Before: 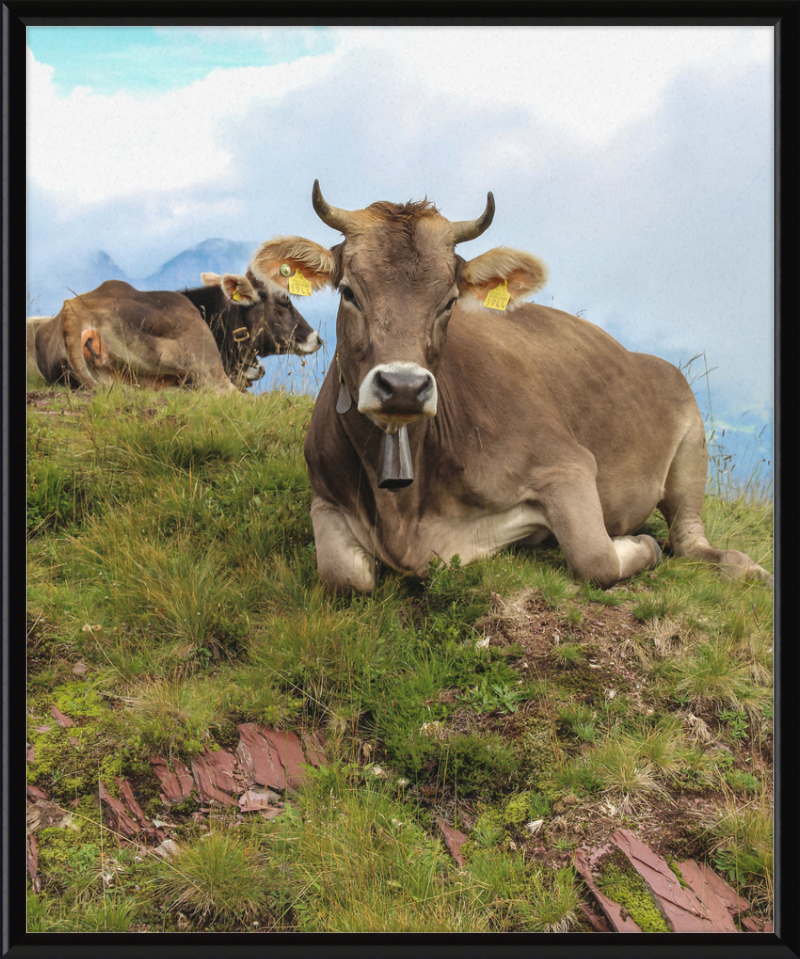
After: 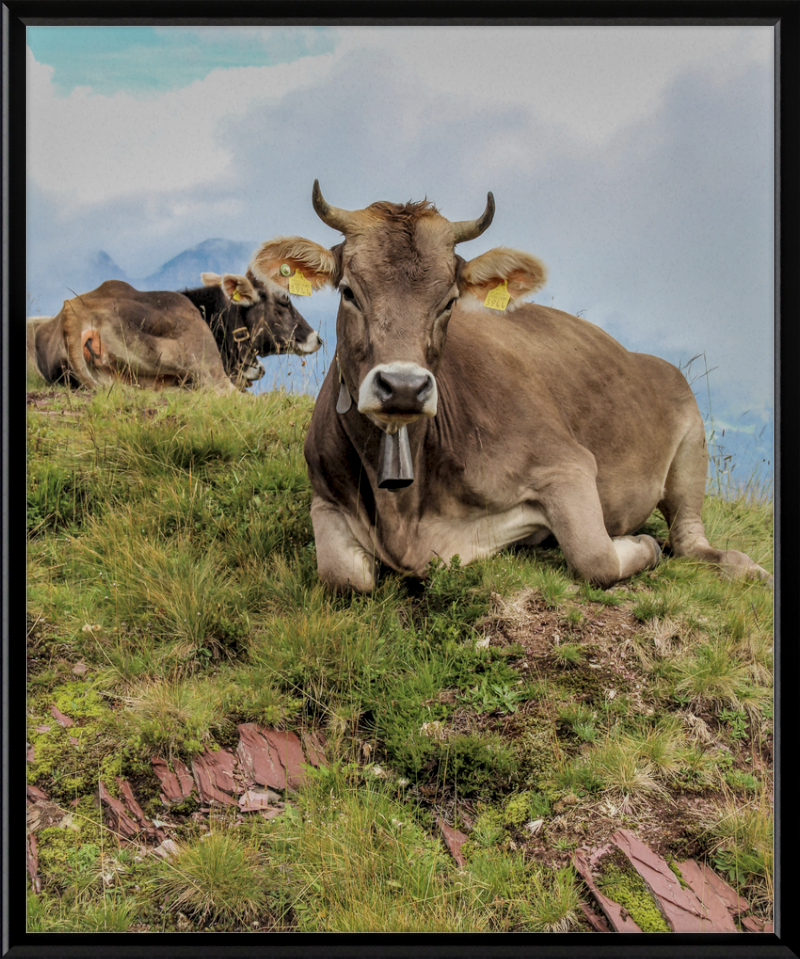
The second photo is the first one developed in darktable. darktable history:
local contrast: highlights 62%, detail 143%, midtone range 0.434
filmic rgb: black relative exposure -7.65 EV, white relative exposure 4.56 EV, hardness 3.61
shadows and highlights: on, module defaults
